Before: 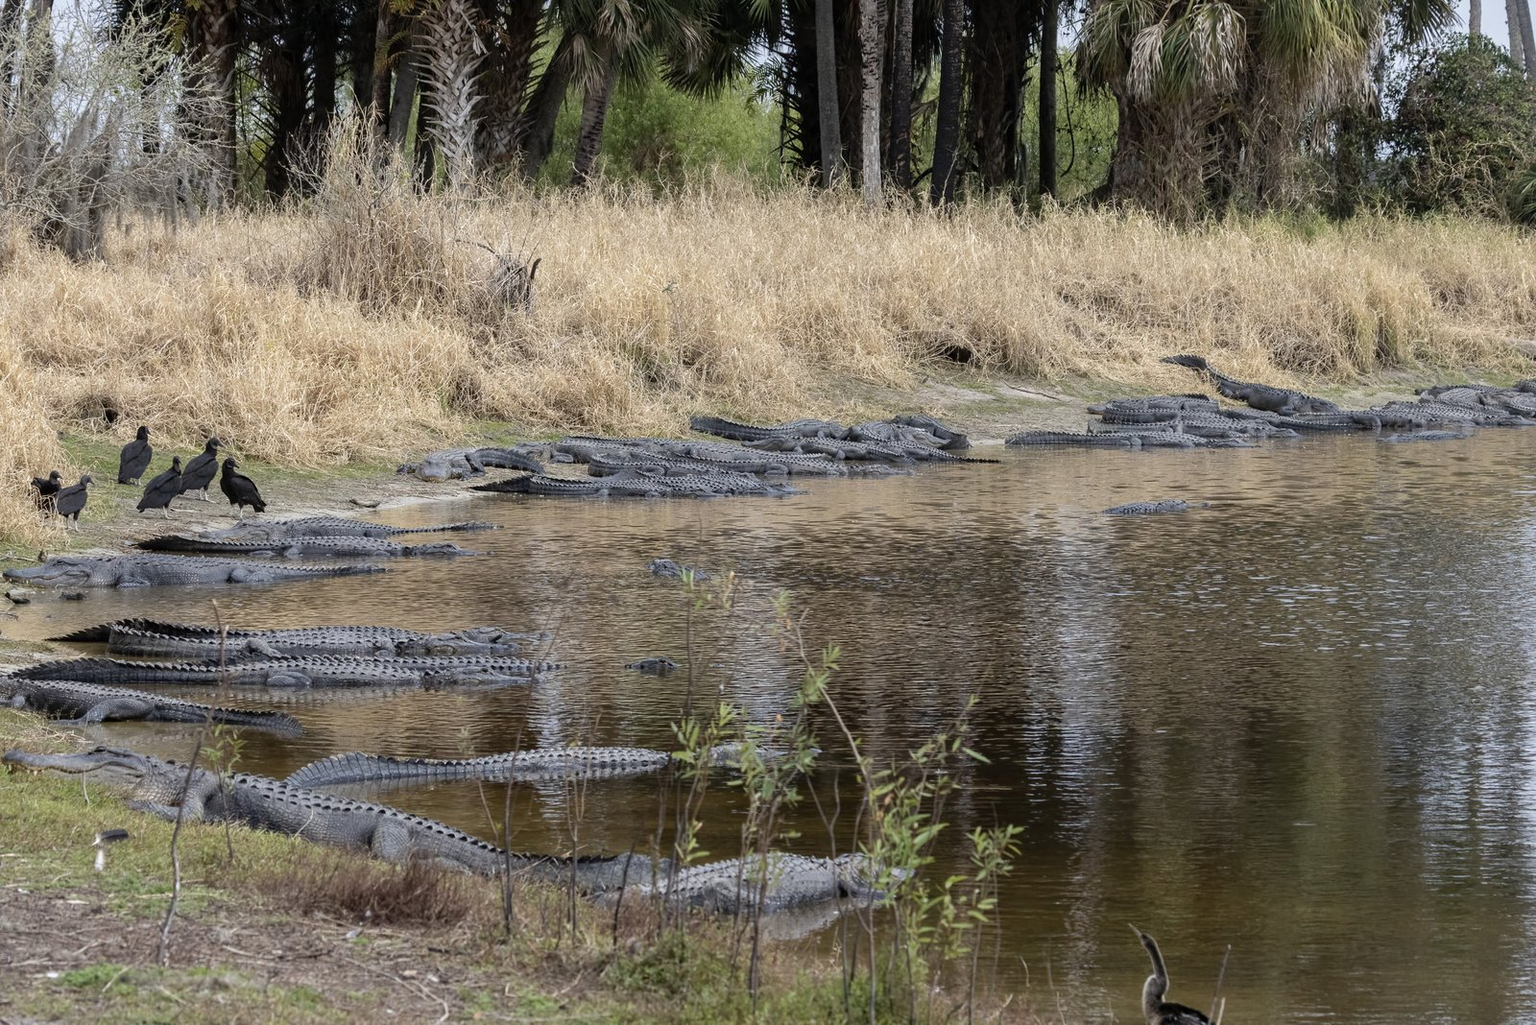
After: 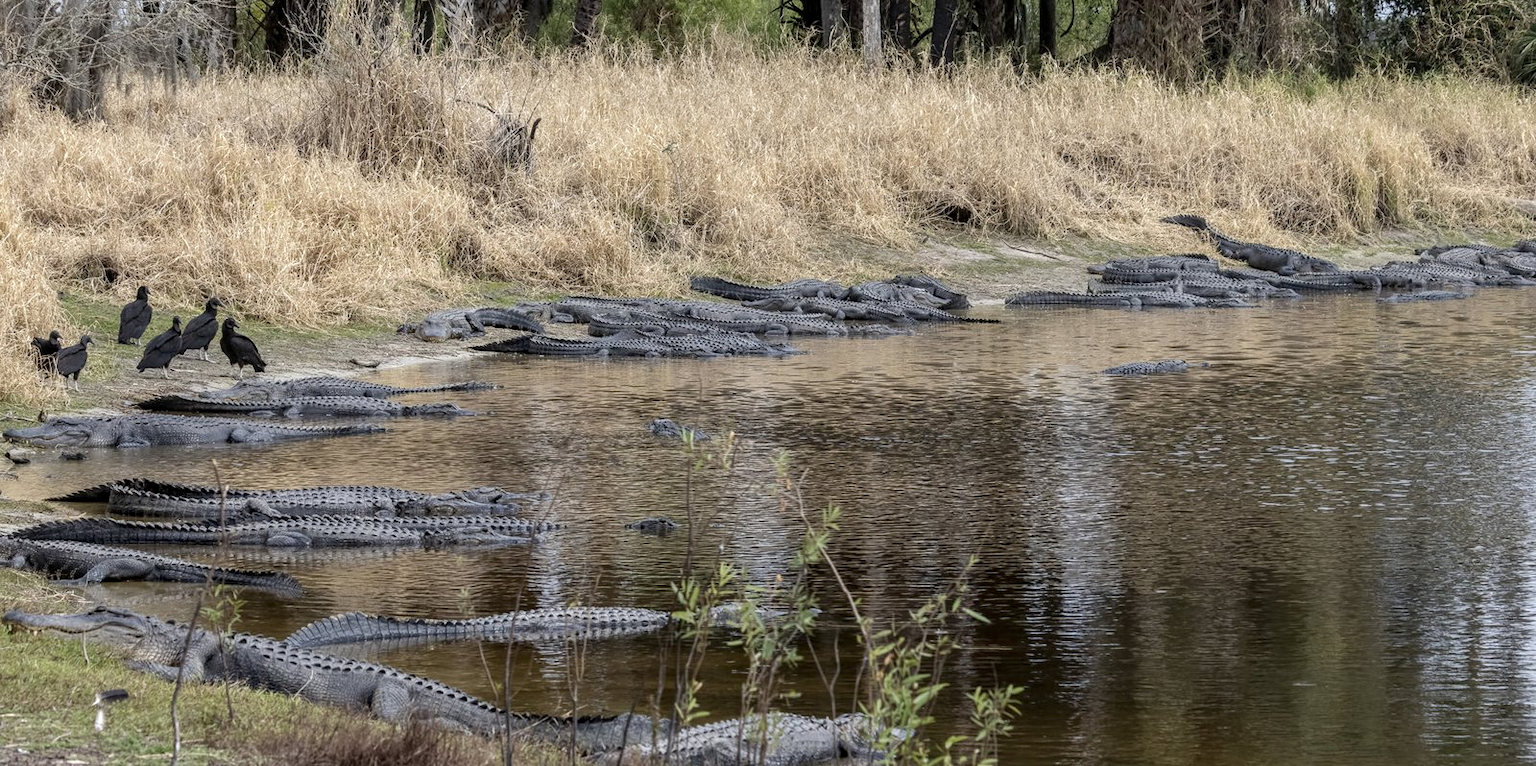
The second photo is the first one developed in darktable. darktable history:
local contrast: on, module defaults
crop: top 13.758%, bottom 11.484%
